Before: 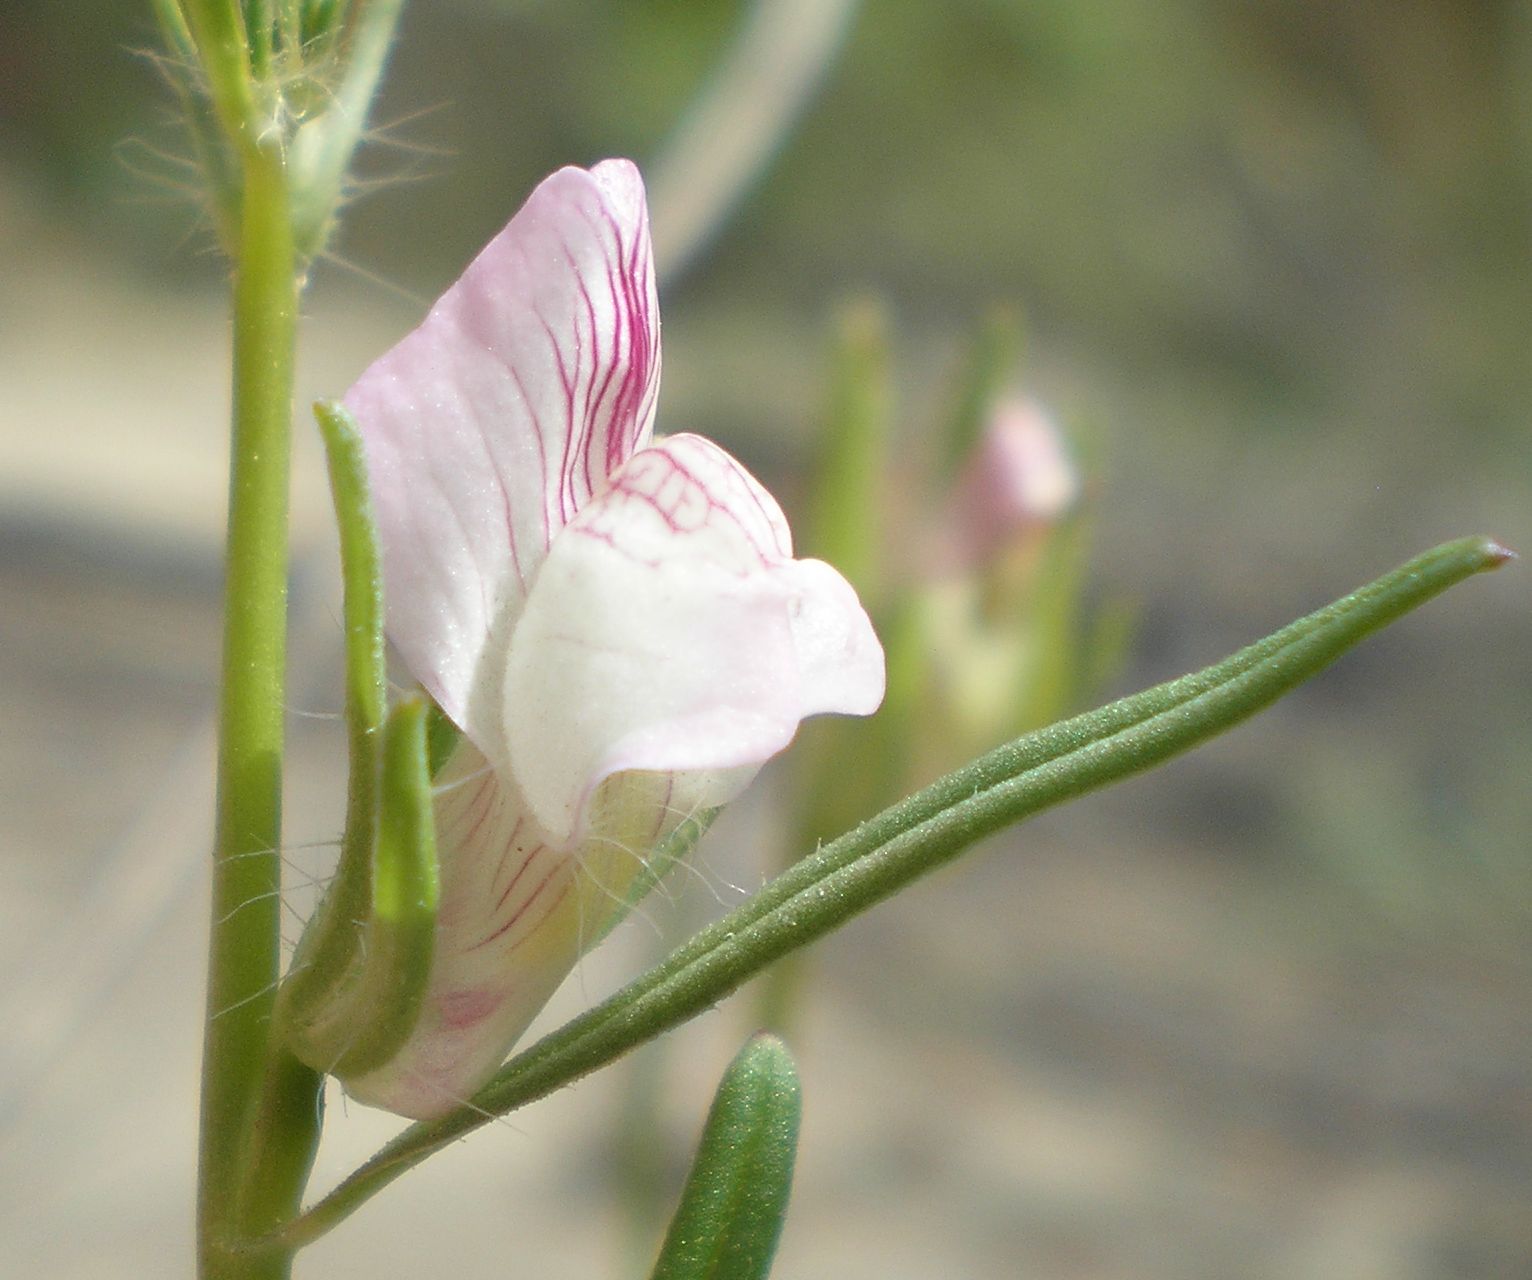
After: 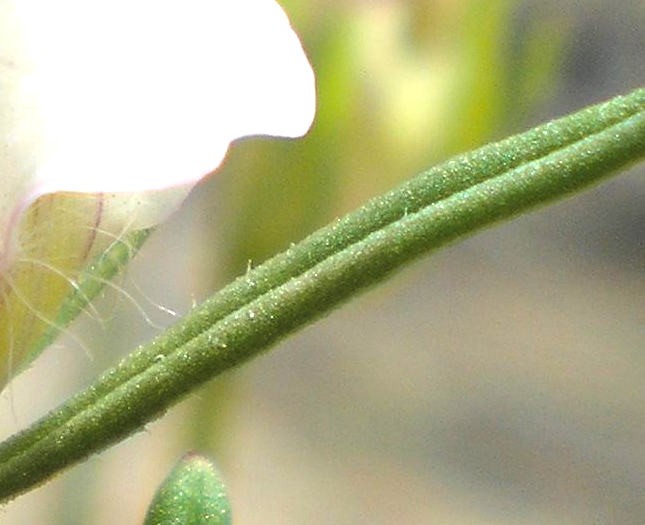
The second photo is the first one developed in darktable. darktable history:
color balance rgb: global offset › luminance 0.71%, perceptual saturation grading › global saturation -11.5%, perceptual brilliance grading › highlights 17.77%, perceptual brilliance grading › mid-tones 31.71%, perceptual brilliance grading › shadows -31.01%, global vibrance 50%
exposure: exposure -0.01 EV, compensate highlight preservation false
crop: left 37.221%, top 45.169%, right 20.63%, bottom 13.777%
